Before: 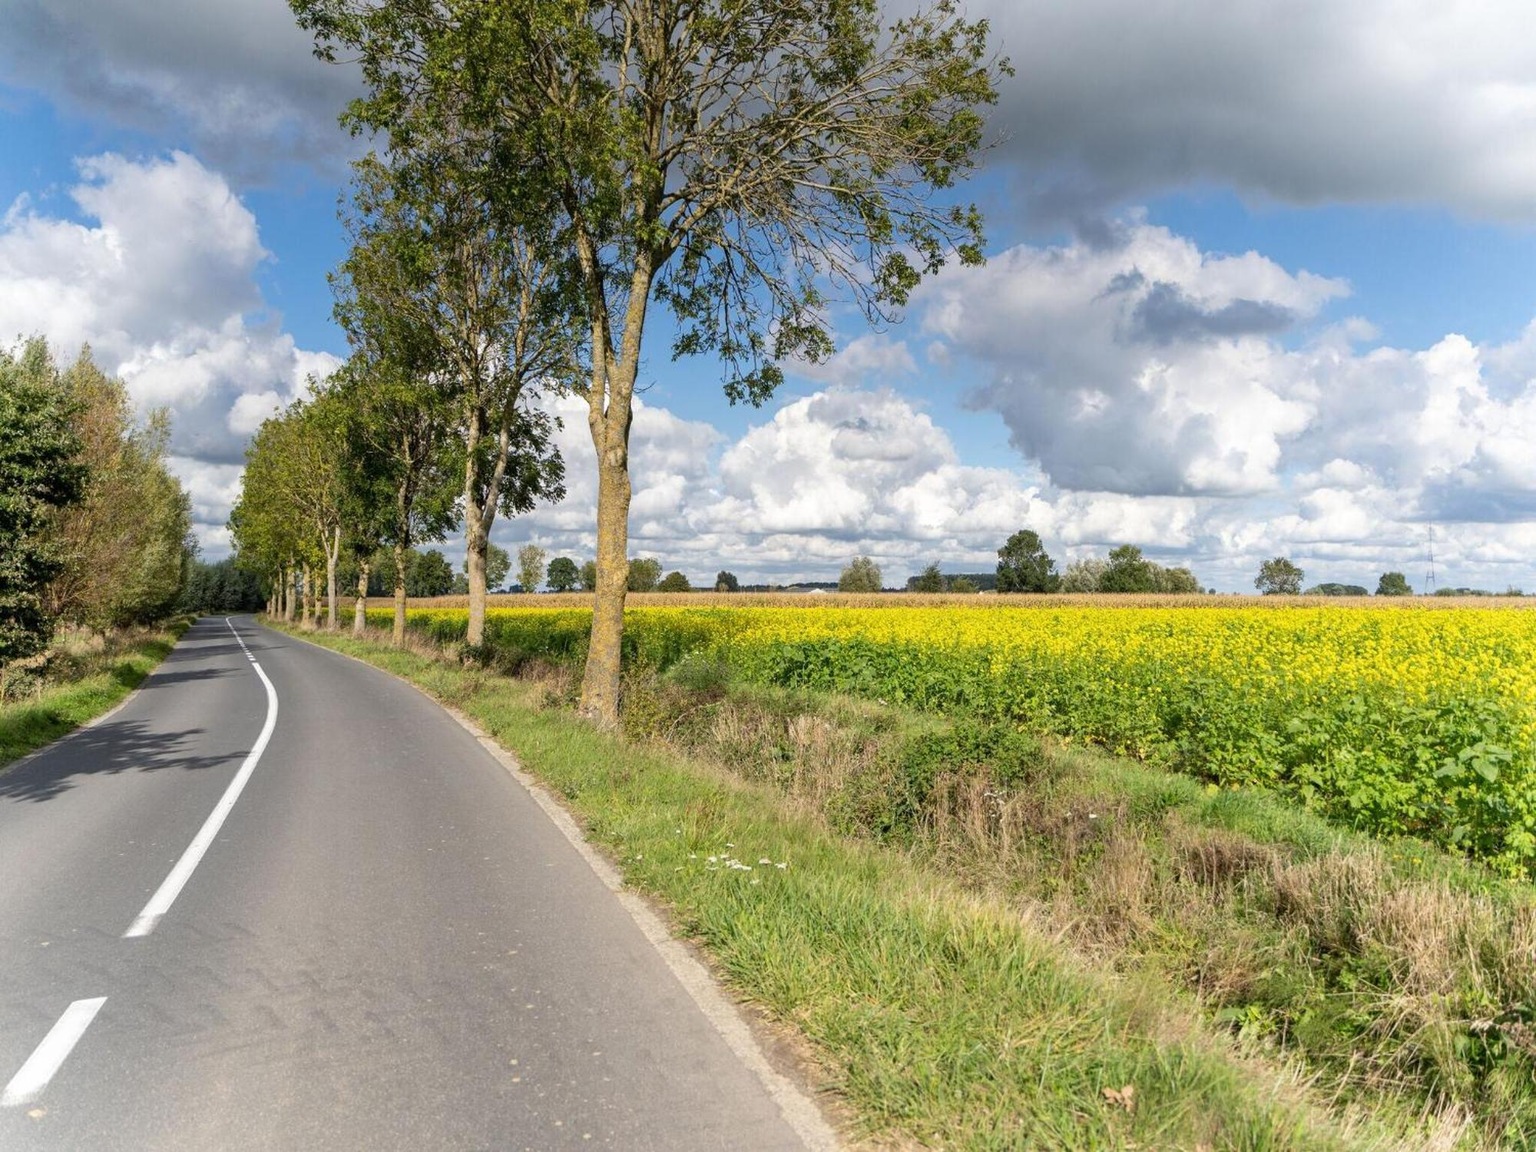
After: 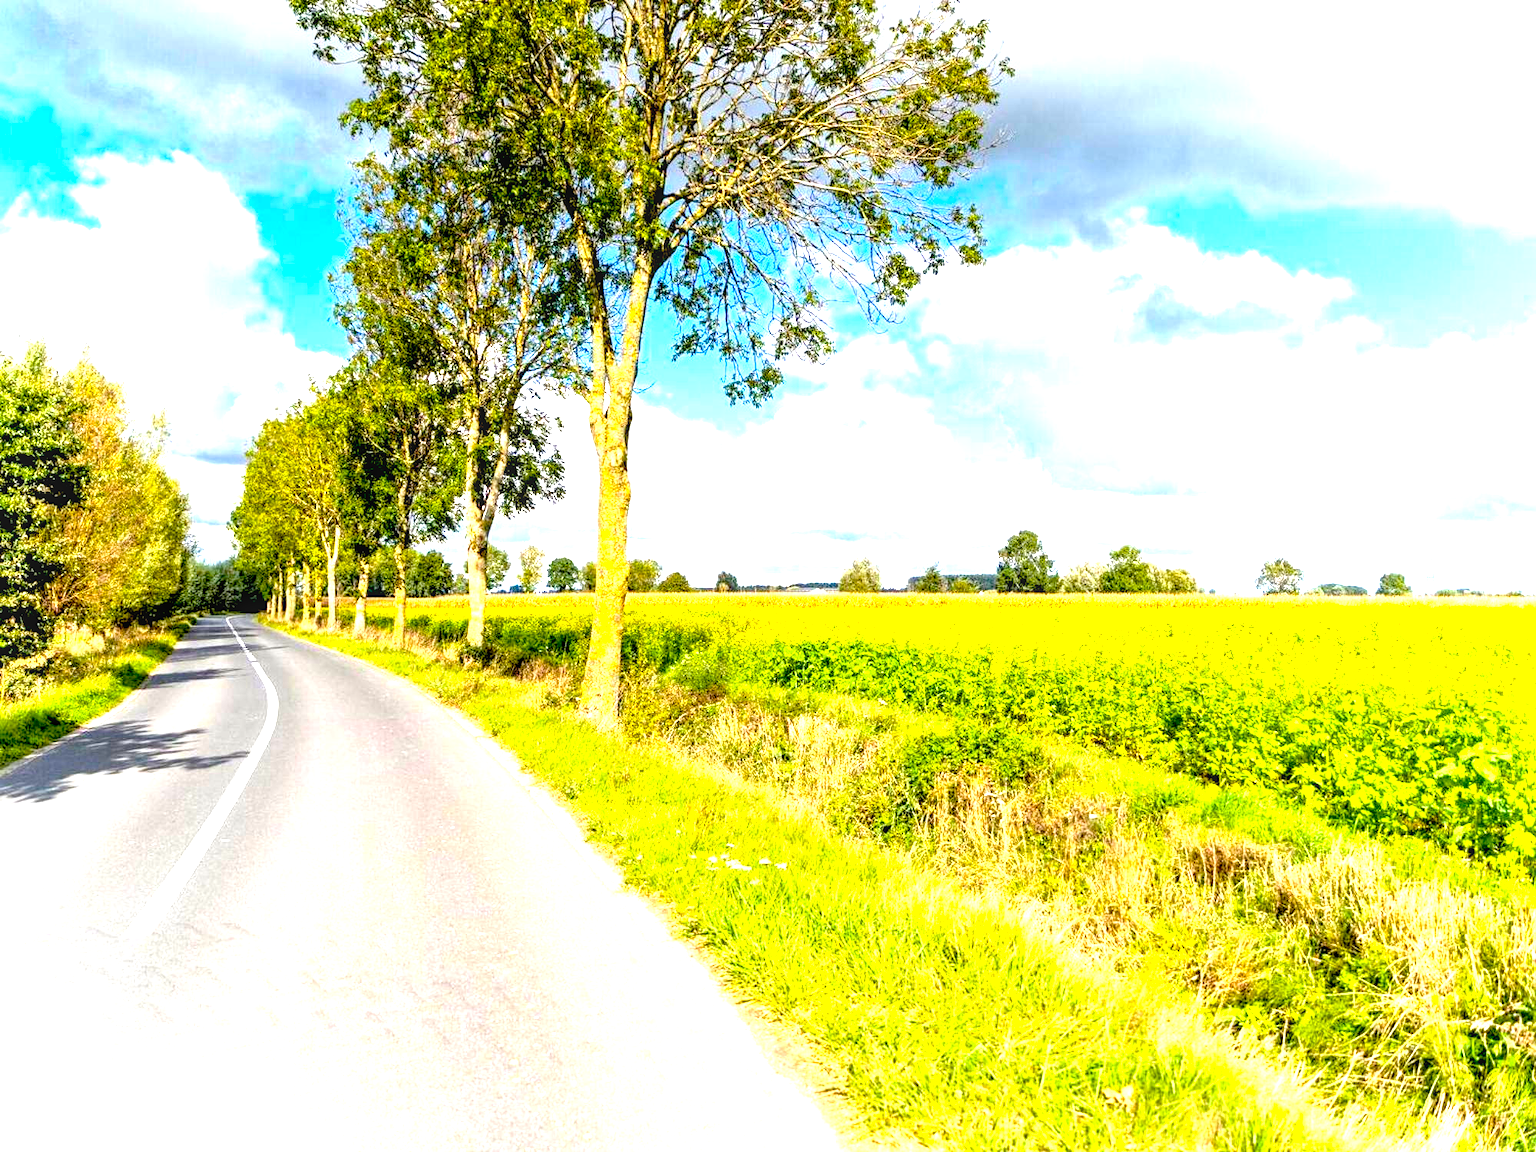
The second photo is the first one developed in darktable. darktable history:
exposure: black level correction 0.016, exposure 1.774 EV, compensate highlight preservation false
local contrast: on, module defaults
color balance rgb: linear chroma grading › global chroma 15%, perceptual saturation grading › global saturation 30%
